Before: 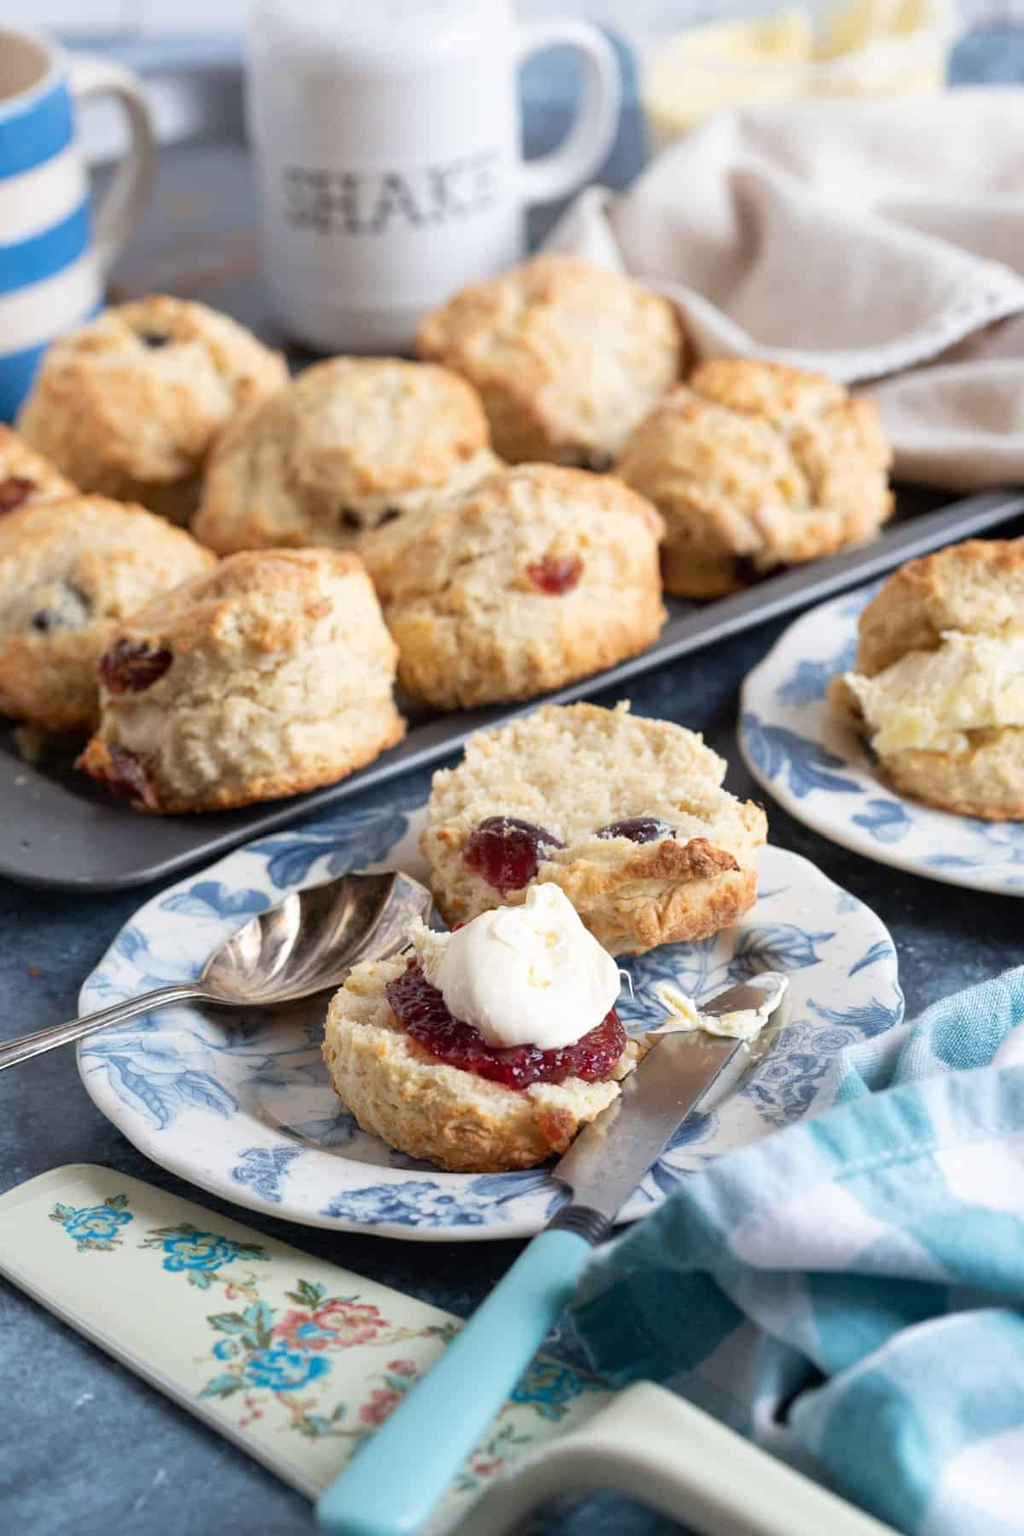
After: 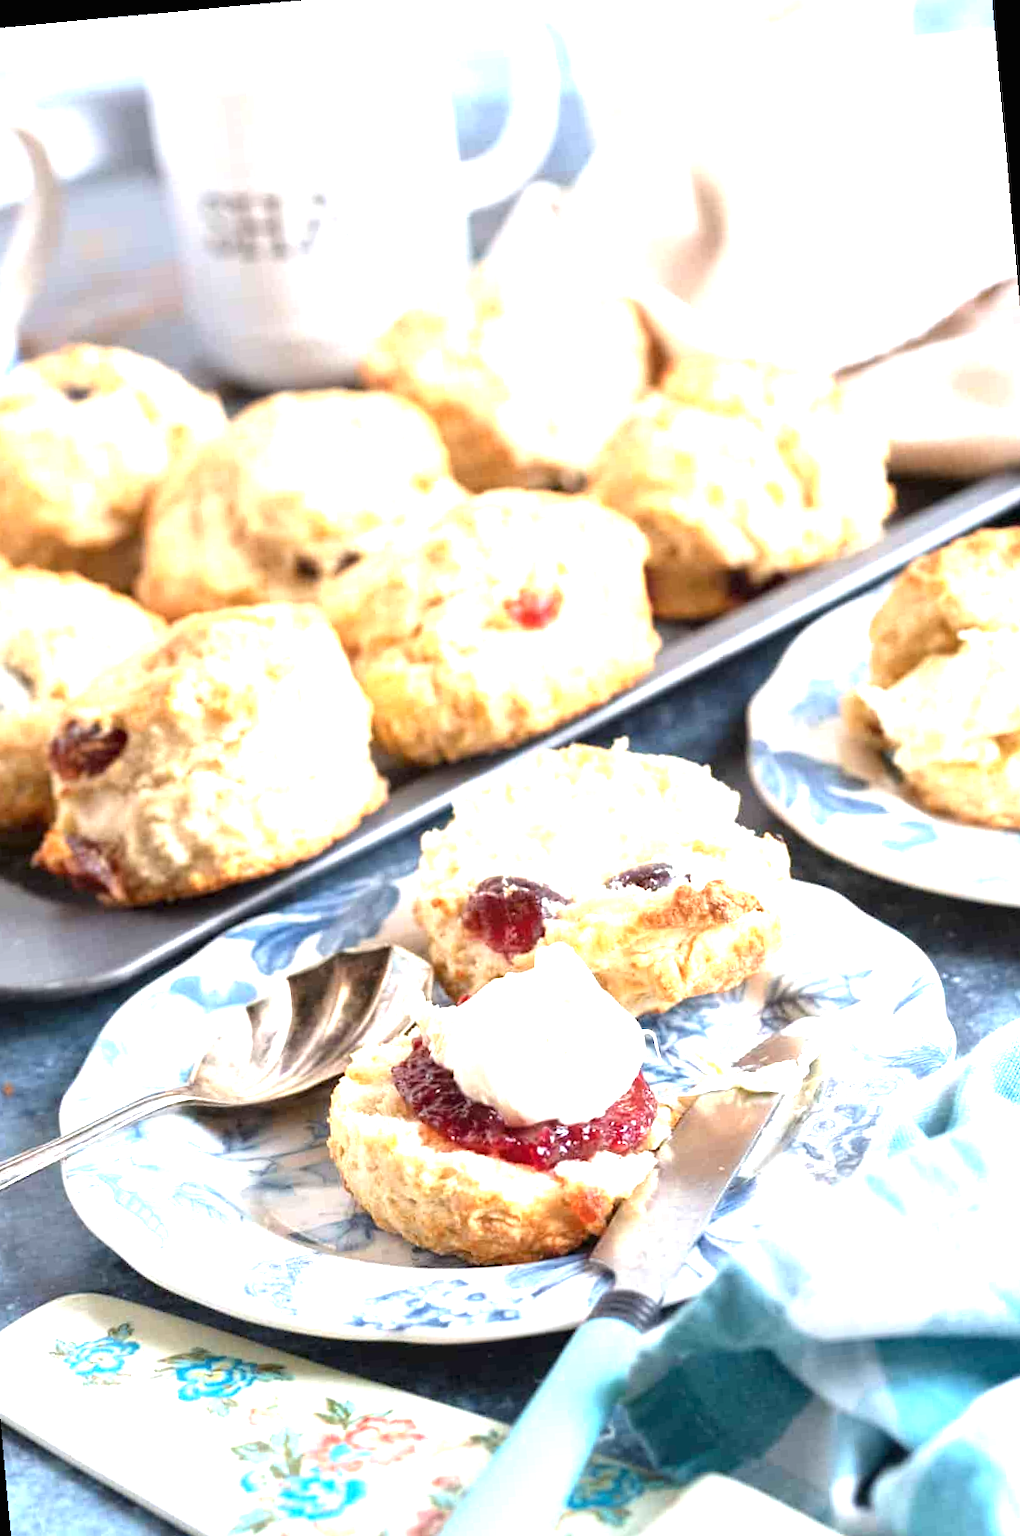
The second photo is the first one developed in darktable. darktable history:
crop: left 9.929%, top 3.475%, right 9.188%, bottom 9.529%
exposure: black level correction 0, exposure 1.675 EV, compensate exposure bias true, compensate highlight preservation false
rotate and perspective: rotation -5.2°, automatic cropping off
